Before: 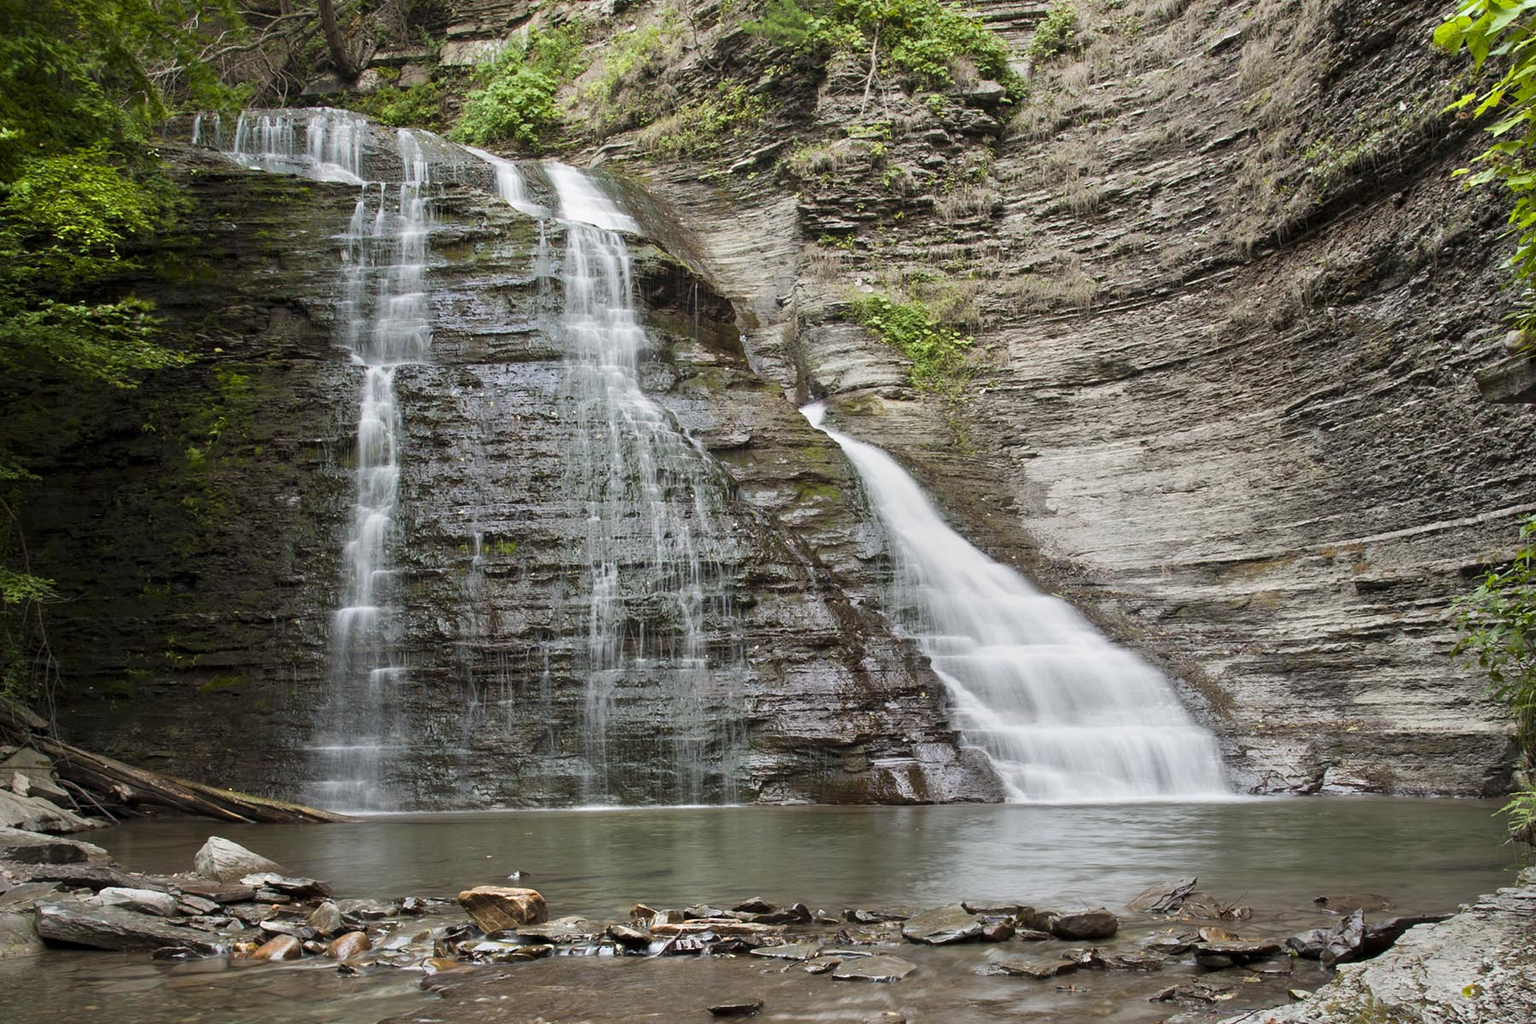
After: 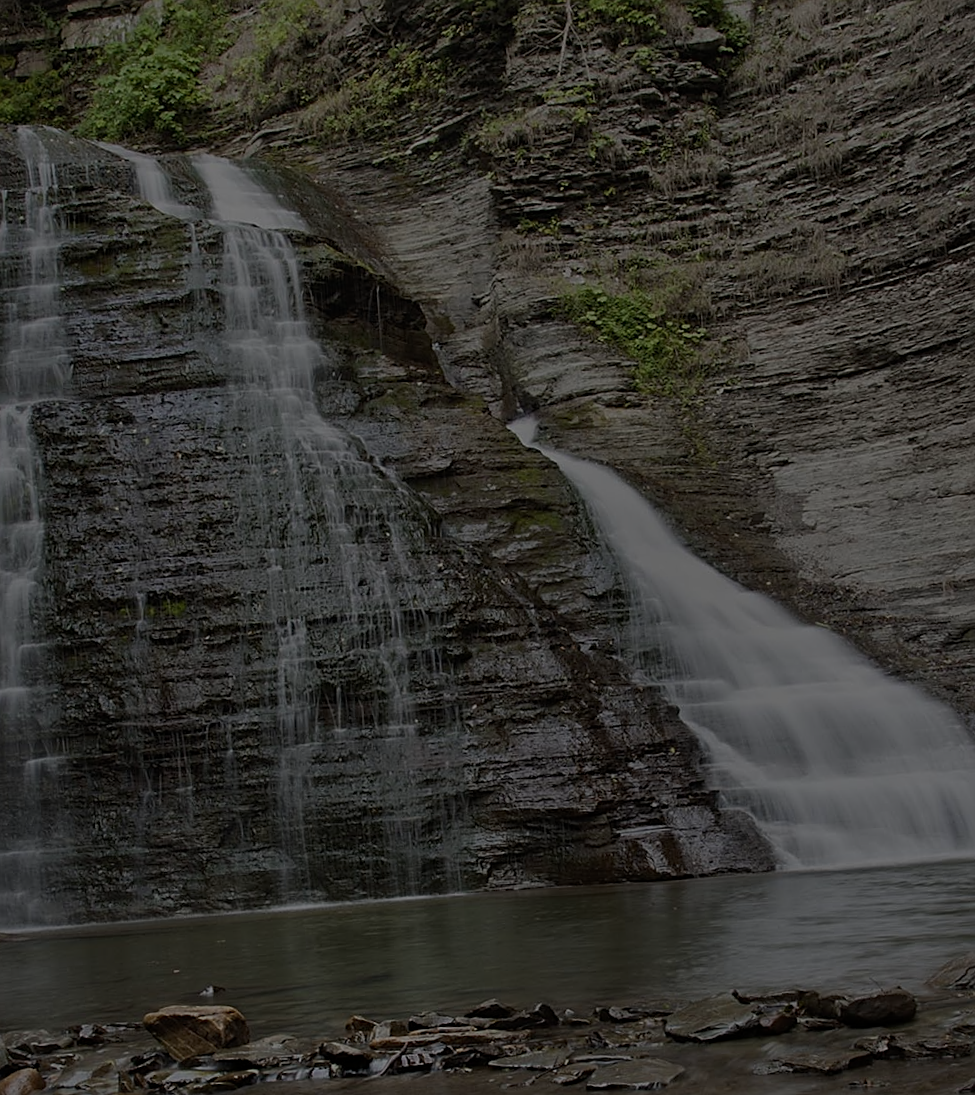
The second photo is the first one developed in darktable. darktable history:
sharpen: on, module defaults
rotate and perspective: rotation -3.52°, crop left 0.036, crop right 0.964, crop top 0.081, crop bottom 0.919
crop and rotate: left 22.516%, right 21.234%
exposure: exposure -2.446 EV, compensate highlight preservation false
